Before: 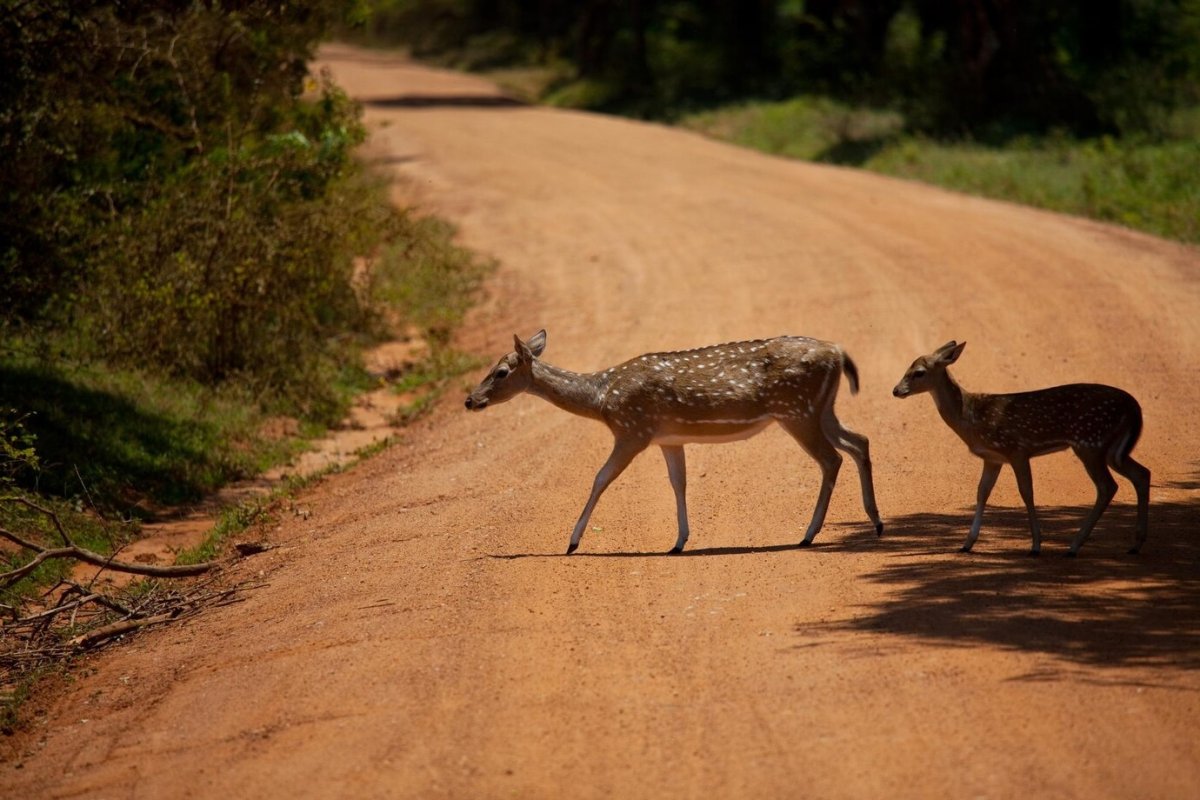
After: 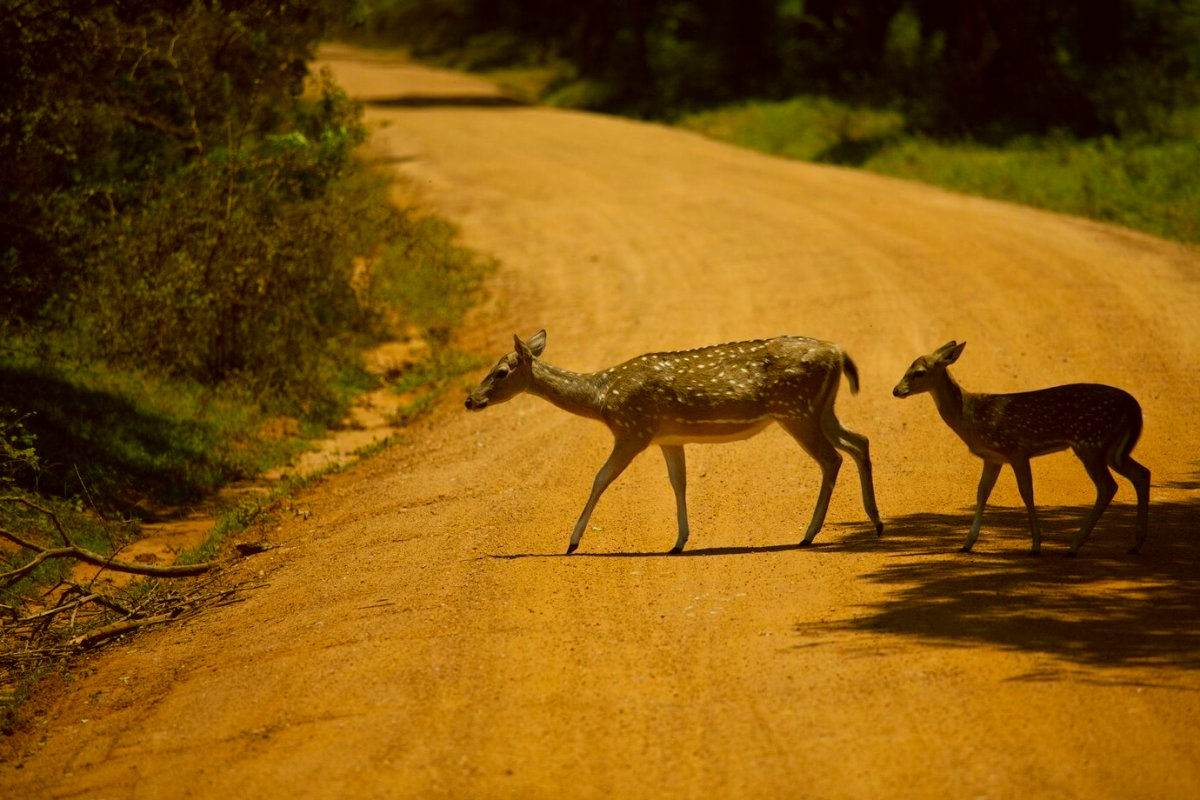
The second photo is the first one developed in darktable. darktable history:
color correction: highlights a* 0.103, highlights b* 28.89, shadows a* -0.32, shadows b* 21.23
